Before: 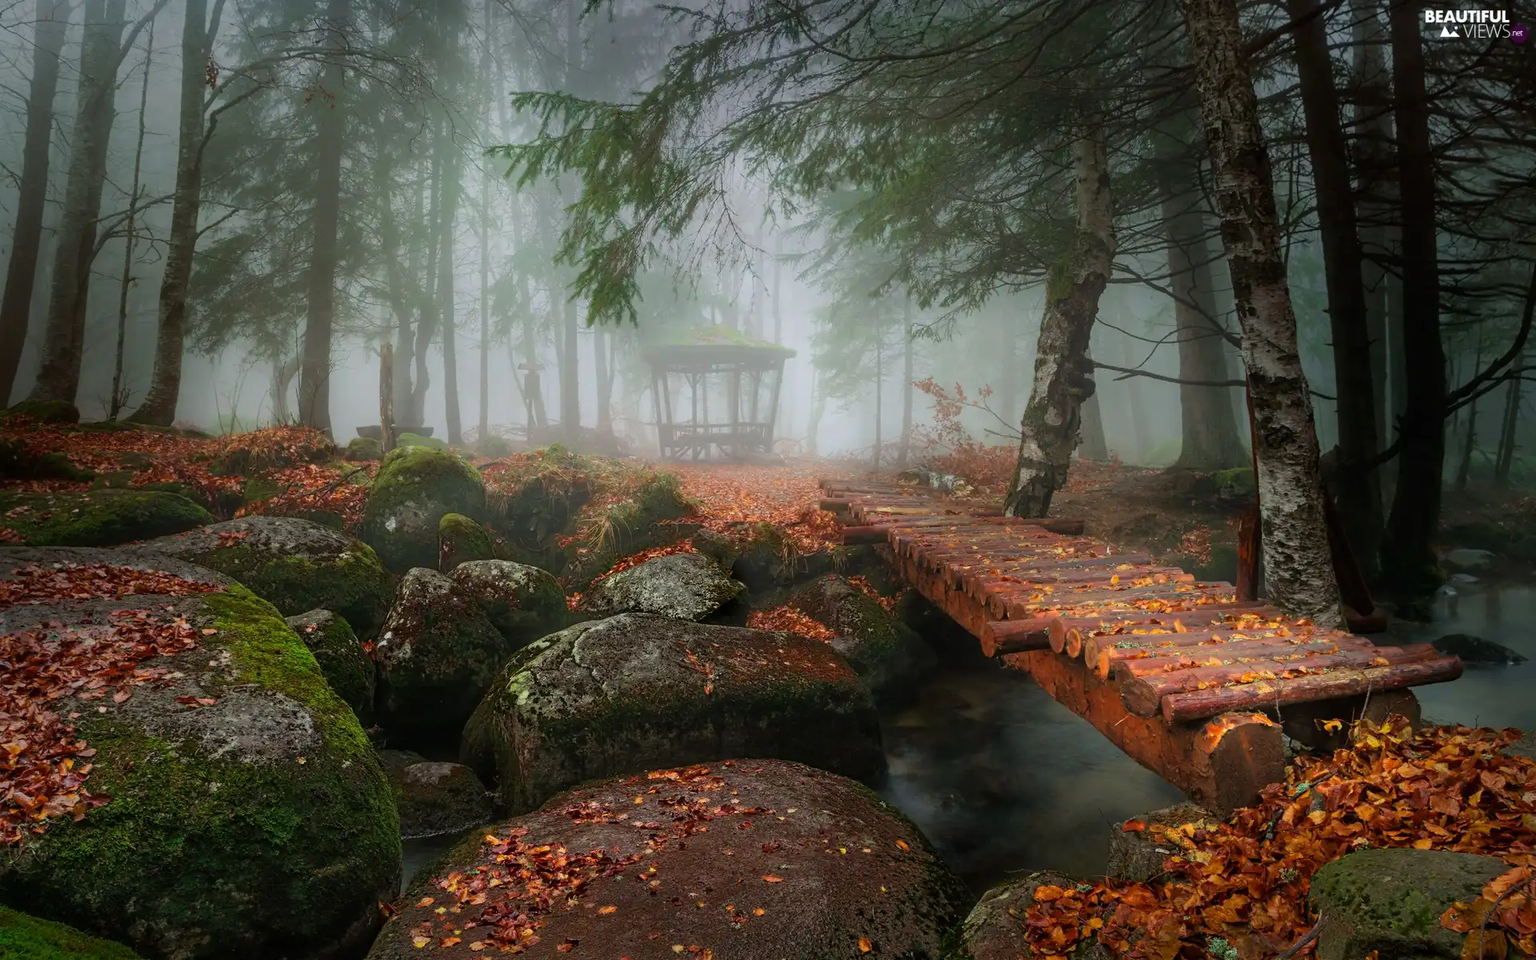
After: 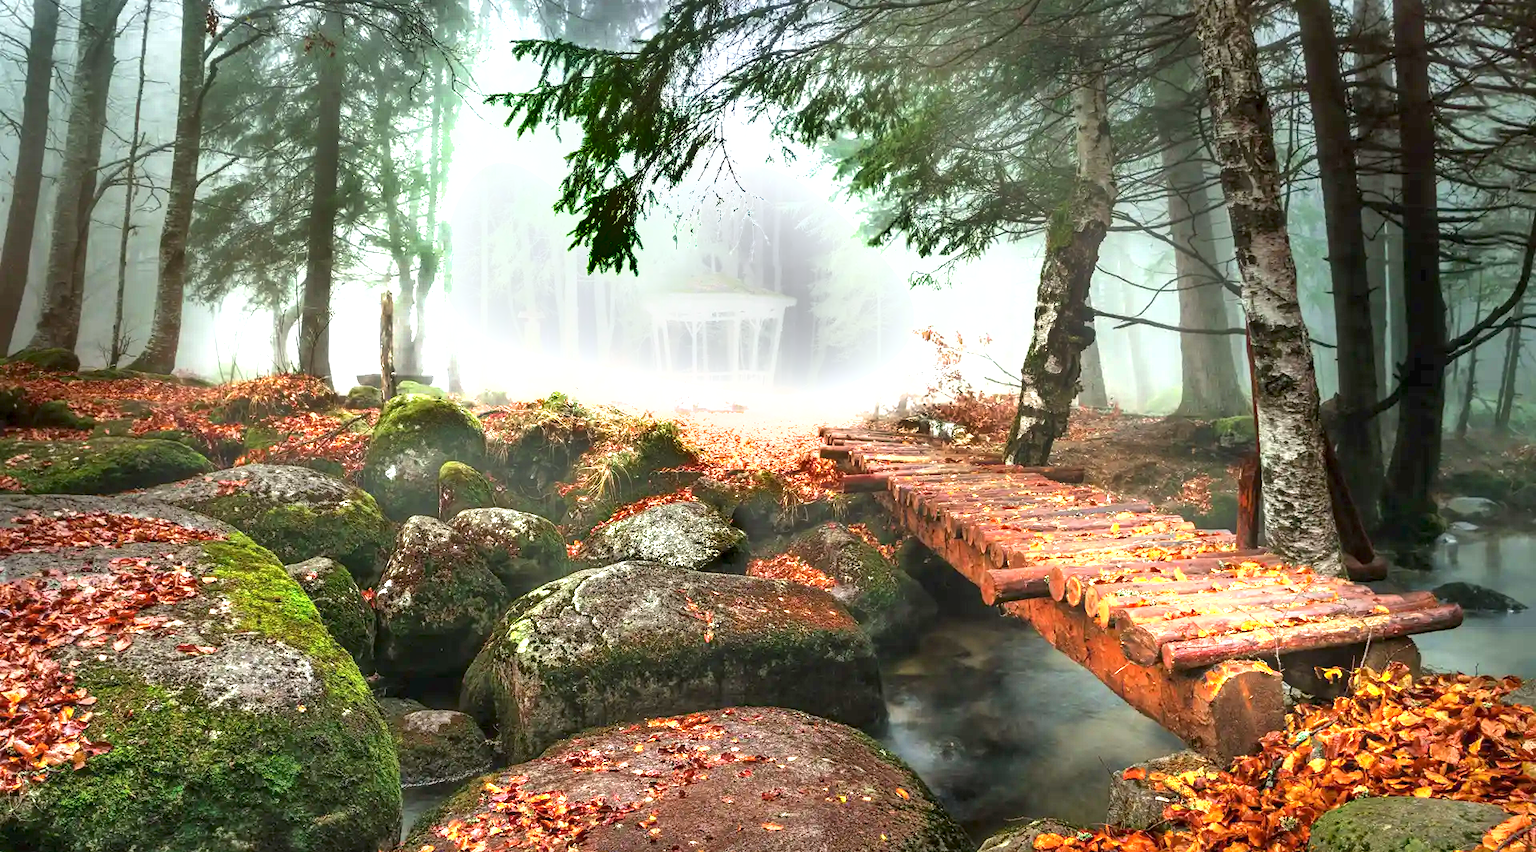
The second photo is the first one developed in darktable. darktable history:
shadows and highlights: white point adjustment 0.096, highlights -71.28, soften with gaussian
exposure: exposure 1.989 EV, compensate highlight preservation false
crop and rotate: top 5.471%, bottom 5.62%
local contrast: on, module defaults
